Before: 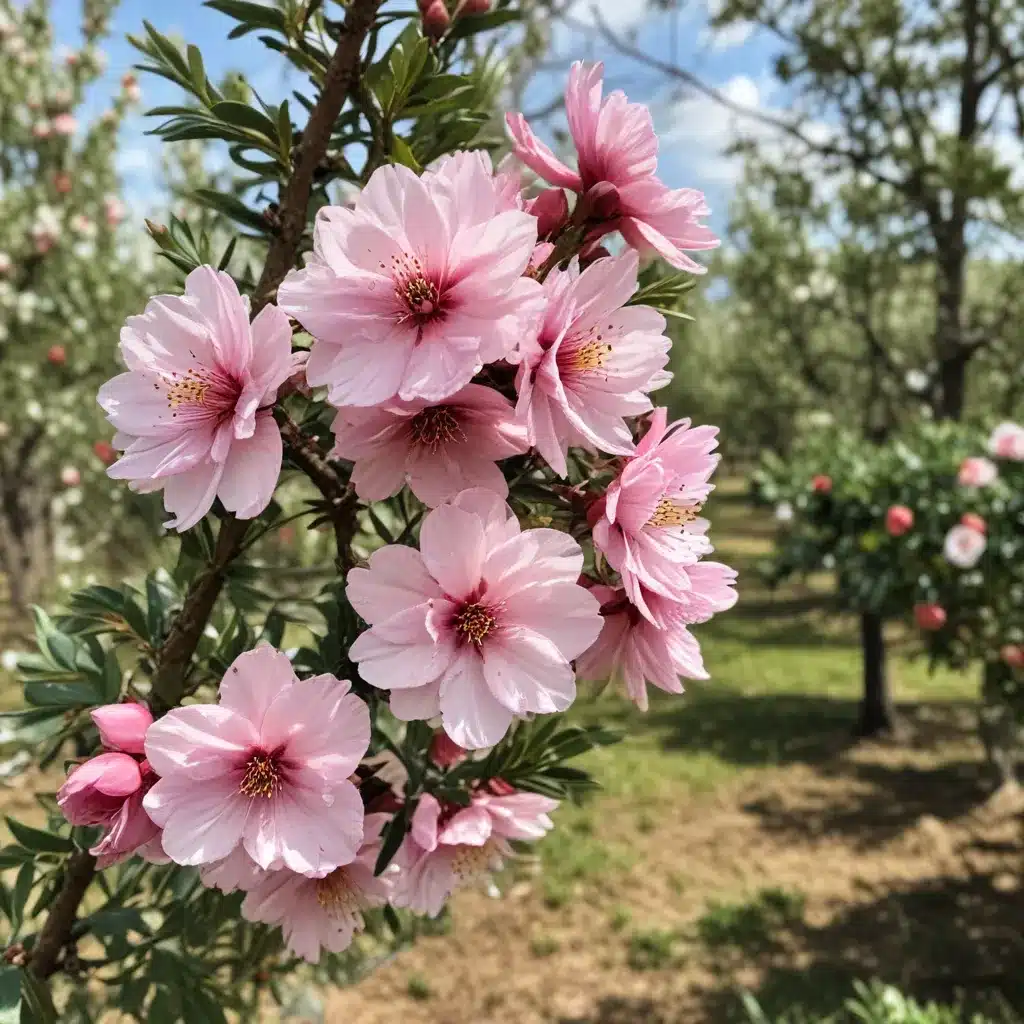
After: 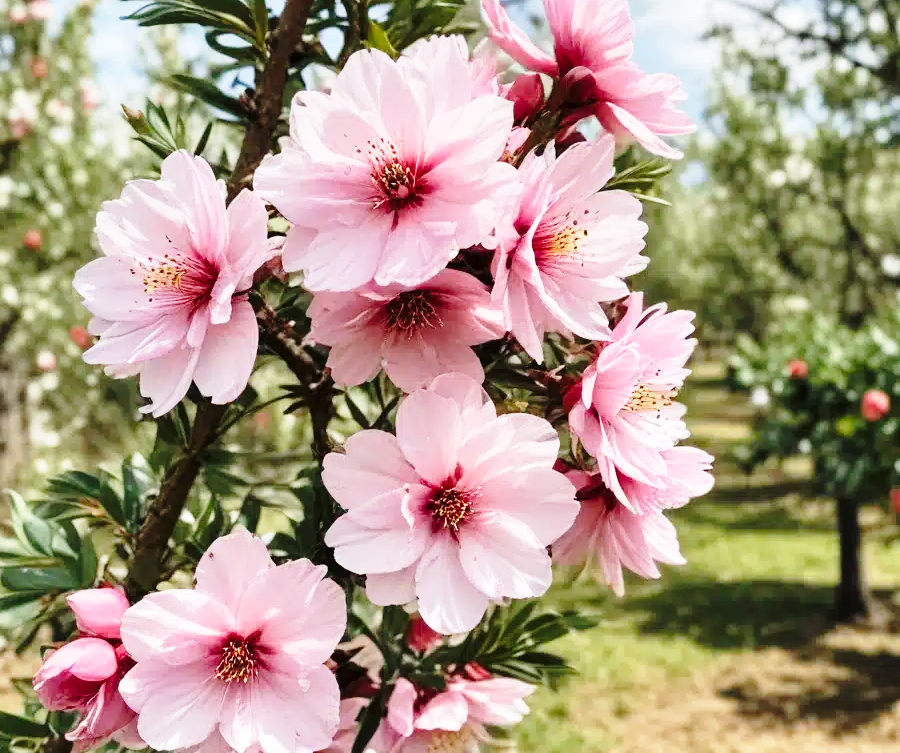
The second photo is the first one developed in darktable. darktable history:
base curve: curves: ch0 [(0, 0) (0.028, 0.03) (0.121, 0.232) (0.46, 0.748) (0.859, 0.968) (1, 1)], preserve colors none
crop and rotate: left 2.425%, top 11.305%, right 9.6%, bottom 15.08%
